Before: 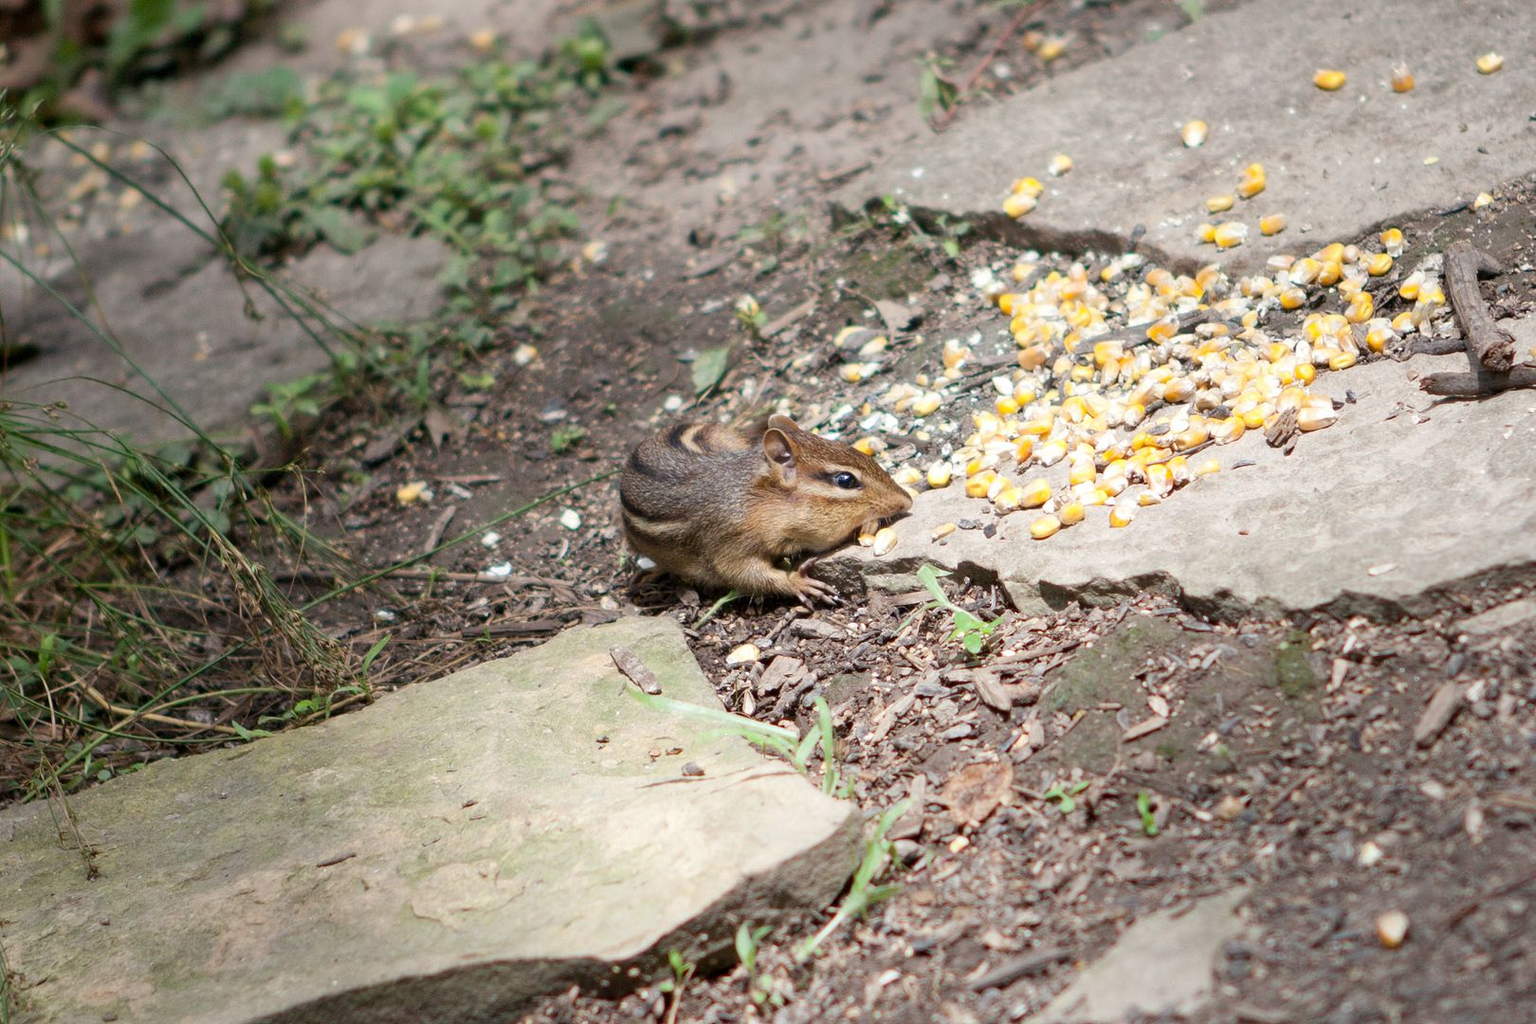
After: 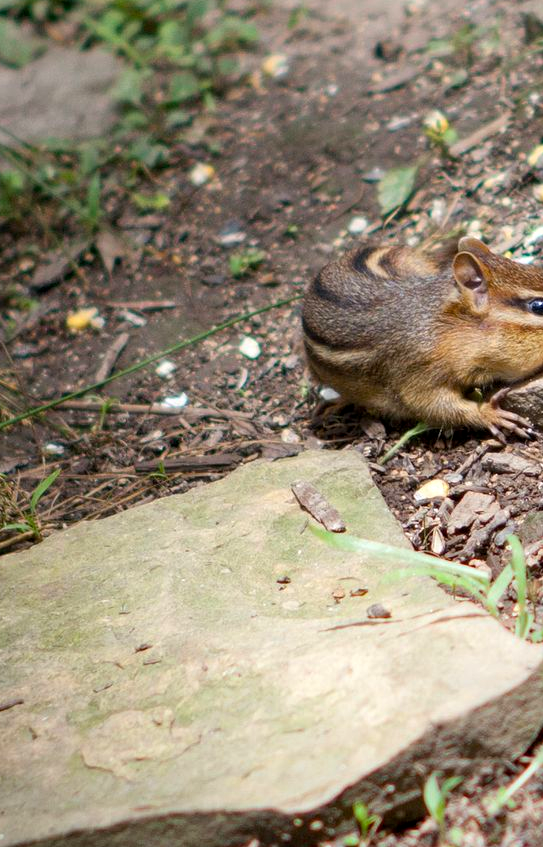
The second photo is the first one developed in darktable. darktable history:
color balance rgb: perceptual saturation grading › global saturation 20%, global vibrance 20%
crop and rotate: left 21.77%, top 18.528%, right 44.676%, bottom 2.997%
local contrast: highlights 100%, shadows 100%, detail 120%, midtone range 0.2
